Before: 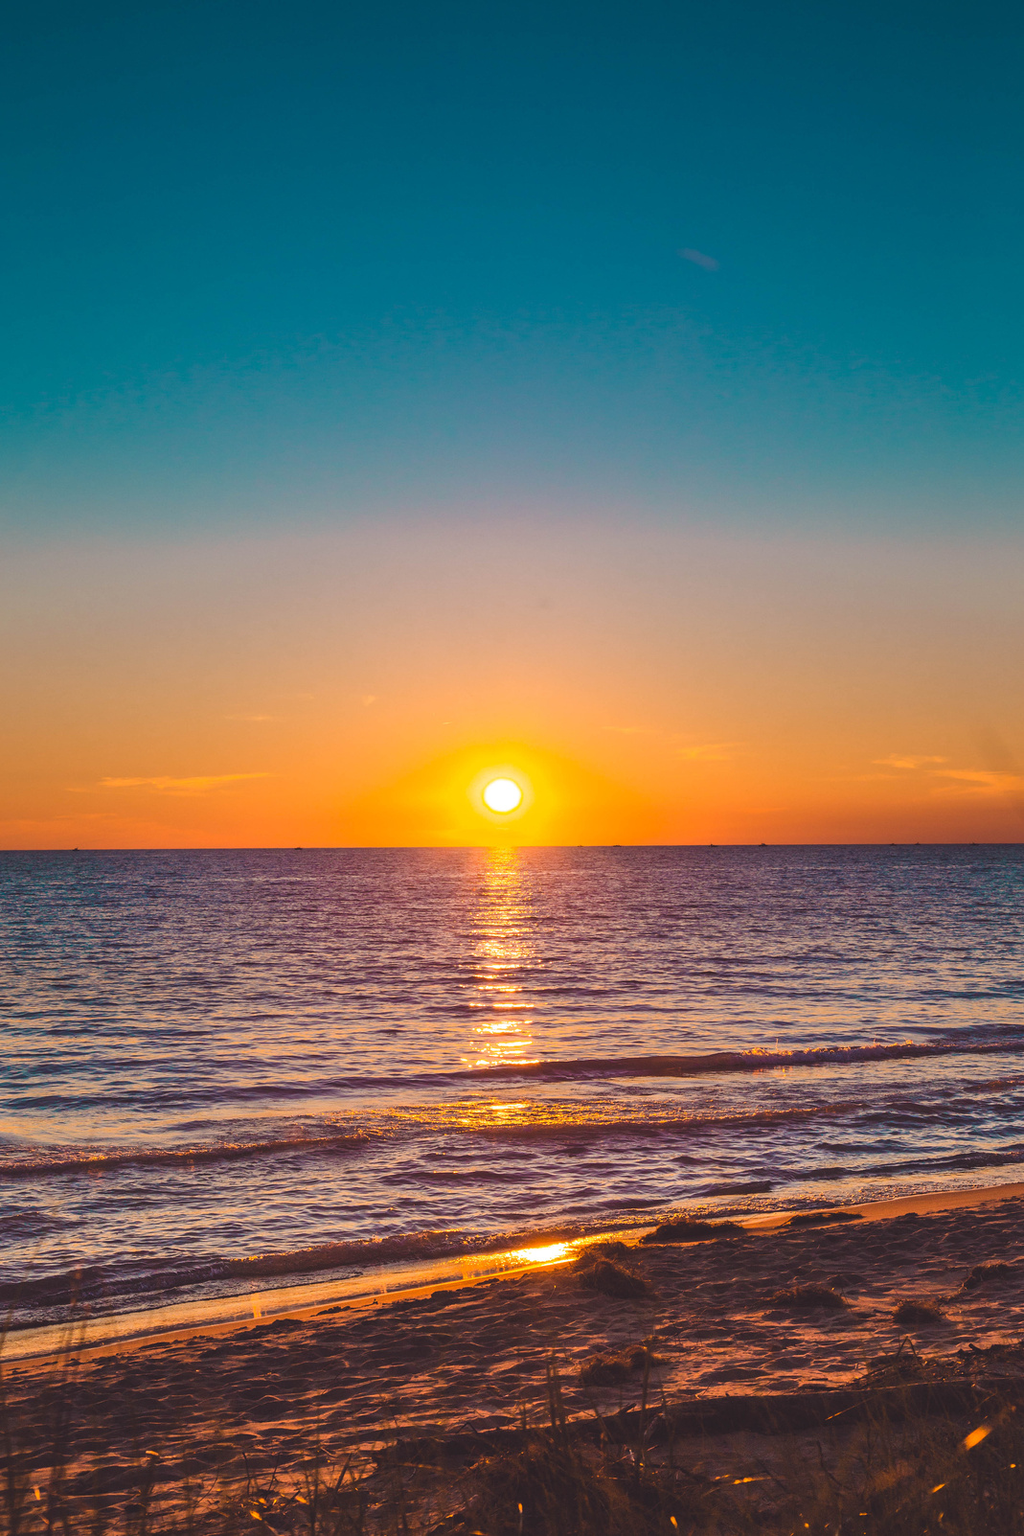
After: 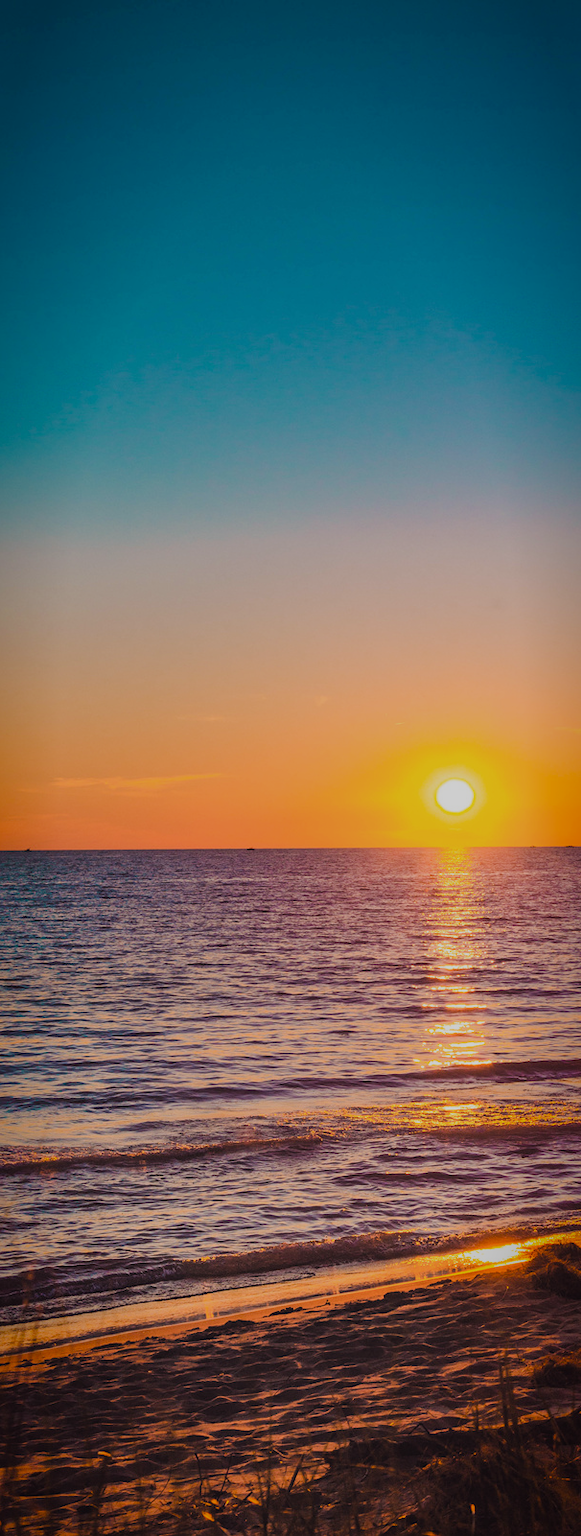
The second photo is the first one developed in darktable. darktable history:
vignetting: saturation 0.37, automatic ratio true, unbound false
crop: left 4.733%, right 38.42%
filmic rgb: black relative exposure -6.94 EV, white relative exposure 5.68 EV, hardness 2.86
